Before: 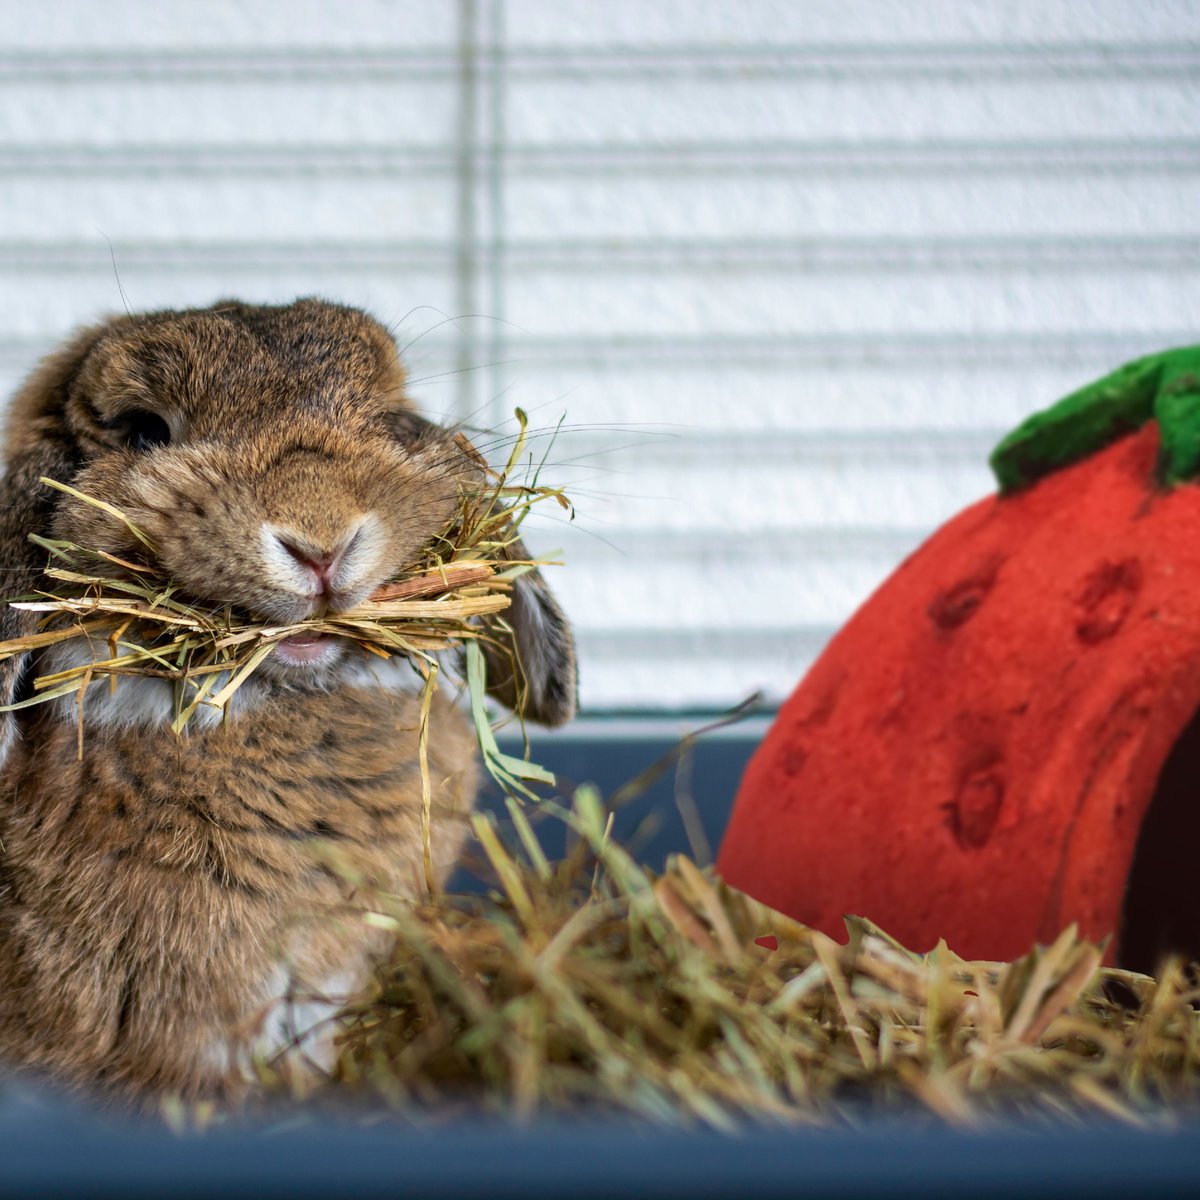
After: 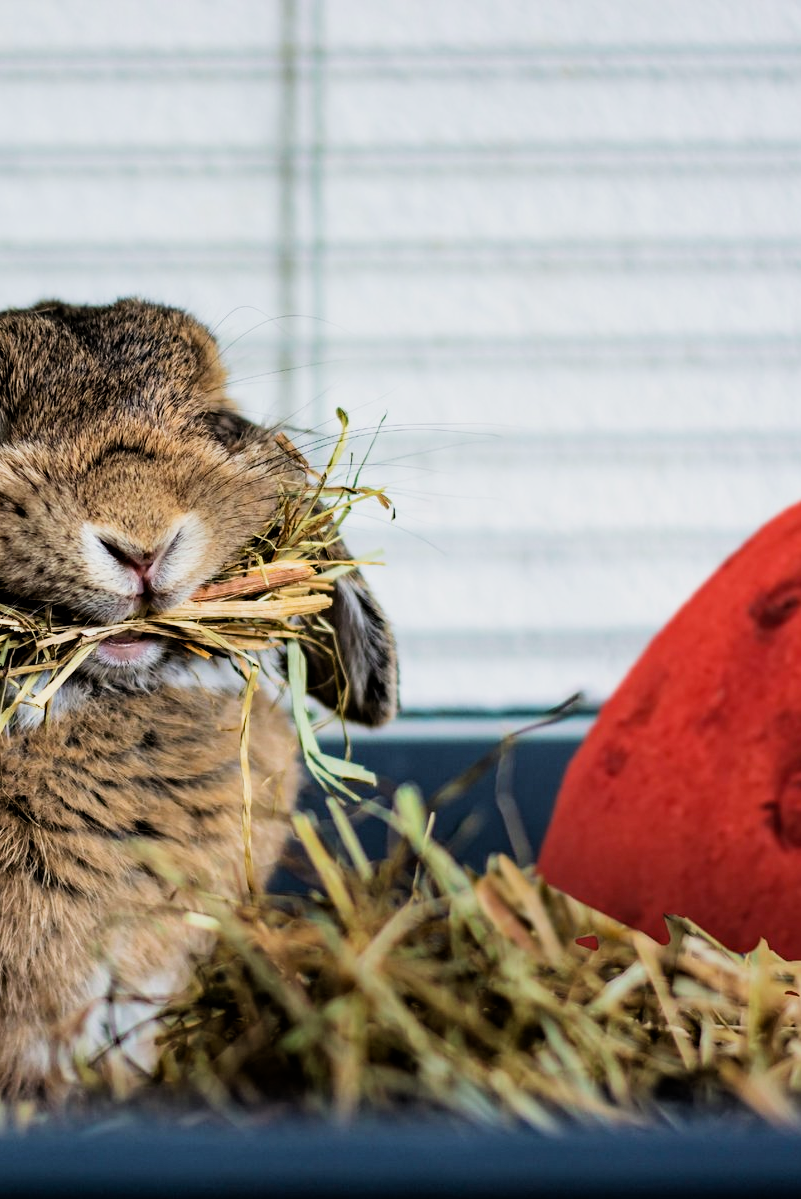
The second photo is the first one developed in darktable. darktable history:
haze removal: compatibility mode true, adaptive false
crop and rotate: left 14.944%, right 18.236%
filmic rgb: black relative exposure -5.06 EV, white relative exposure 3.97 EV, hardness 2.88, contrast 1.408, highlights saturation mix -30.33%
exposure: exposure 0.207 EV, compensate highlight preservation false
